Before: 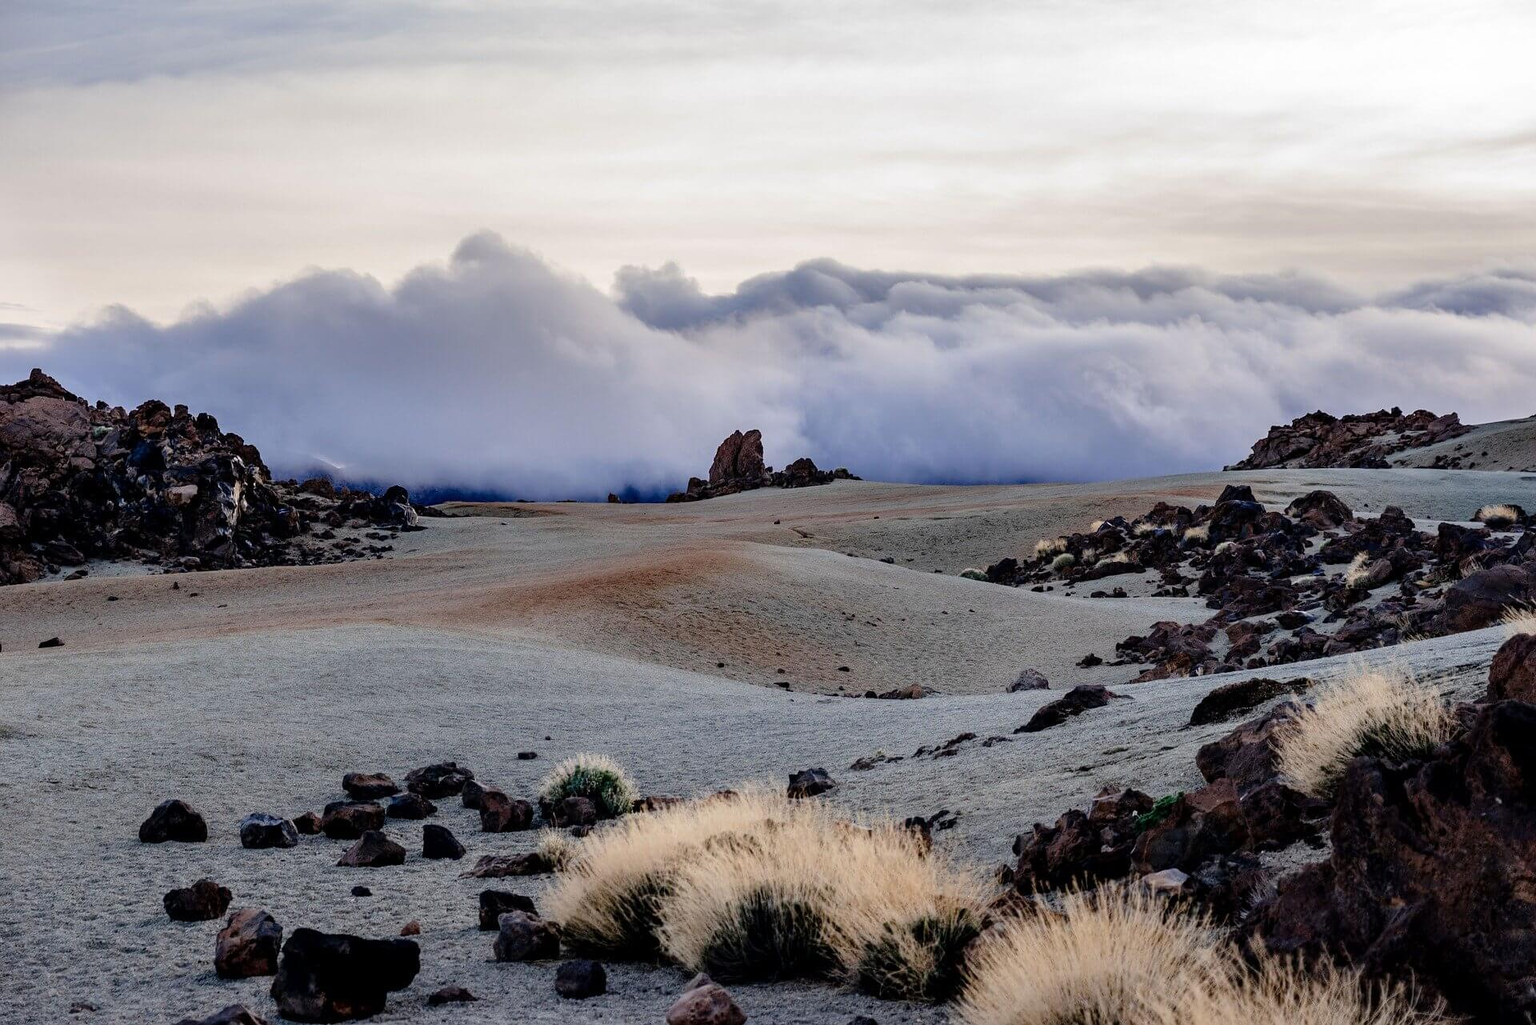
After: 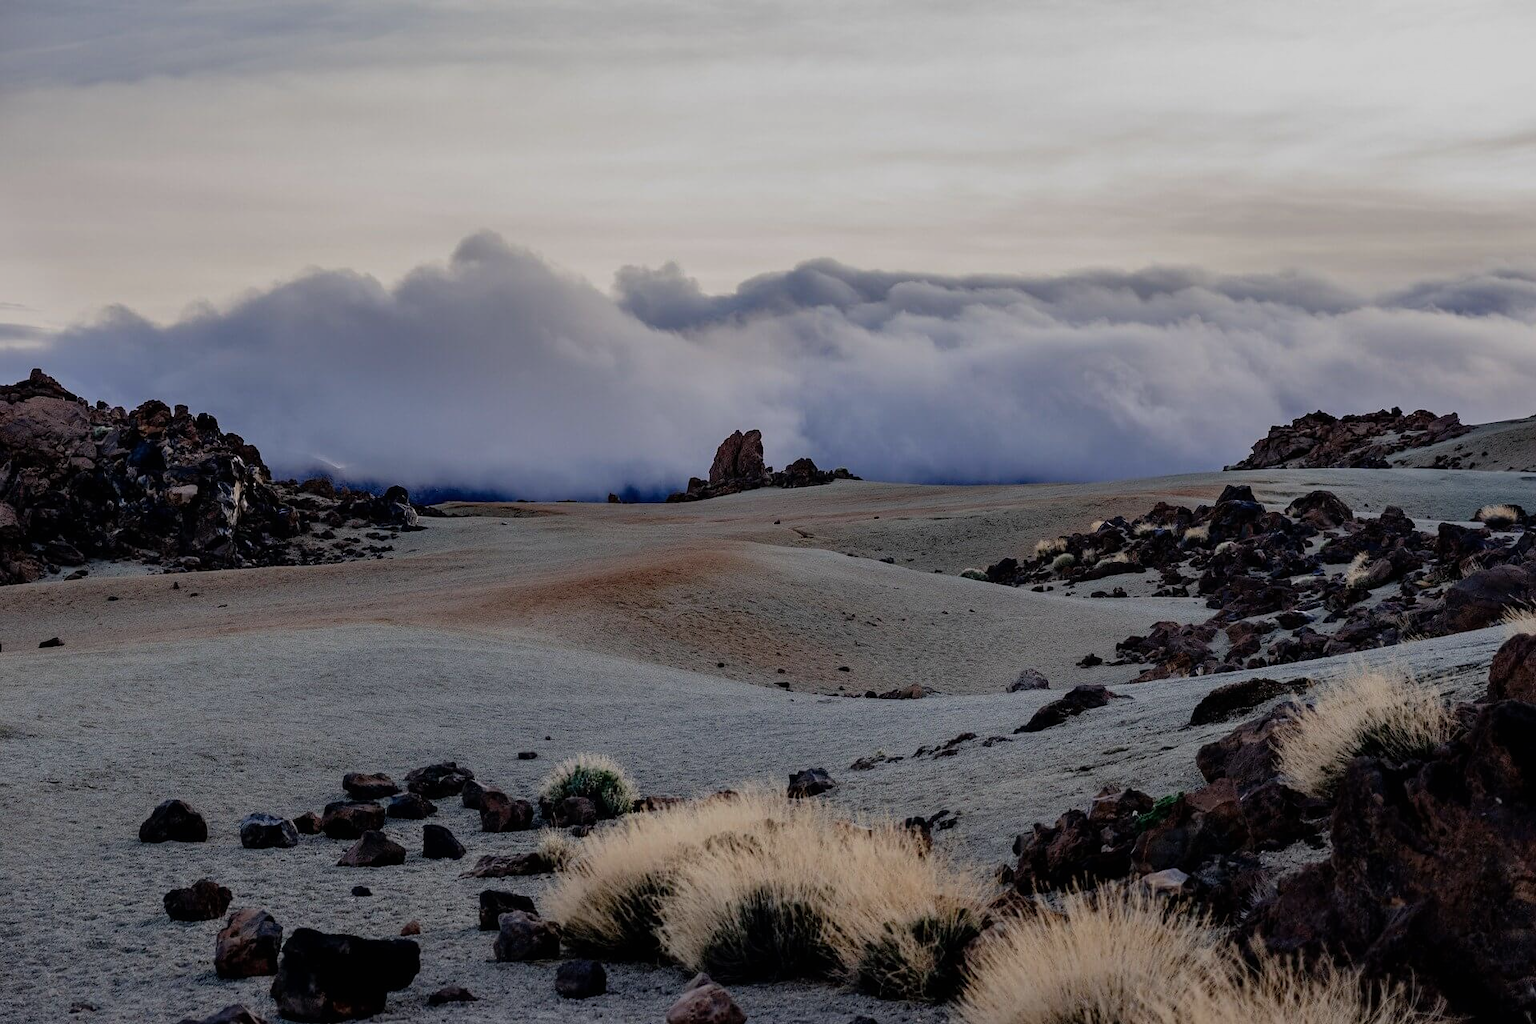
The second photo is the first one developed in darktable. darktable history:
exposure: black level correction 0, exposure -0.694 EV, compensate highlight preservation false
